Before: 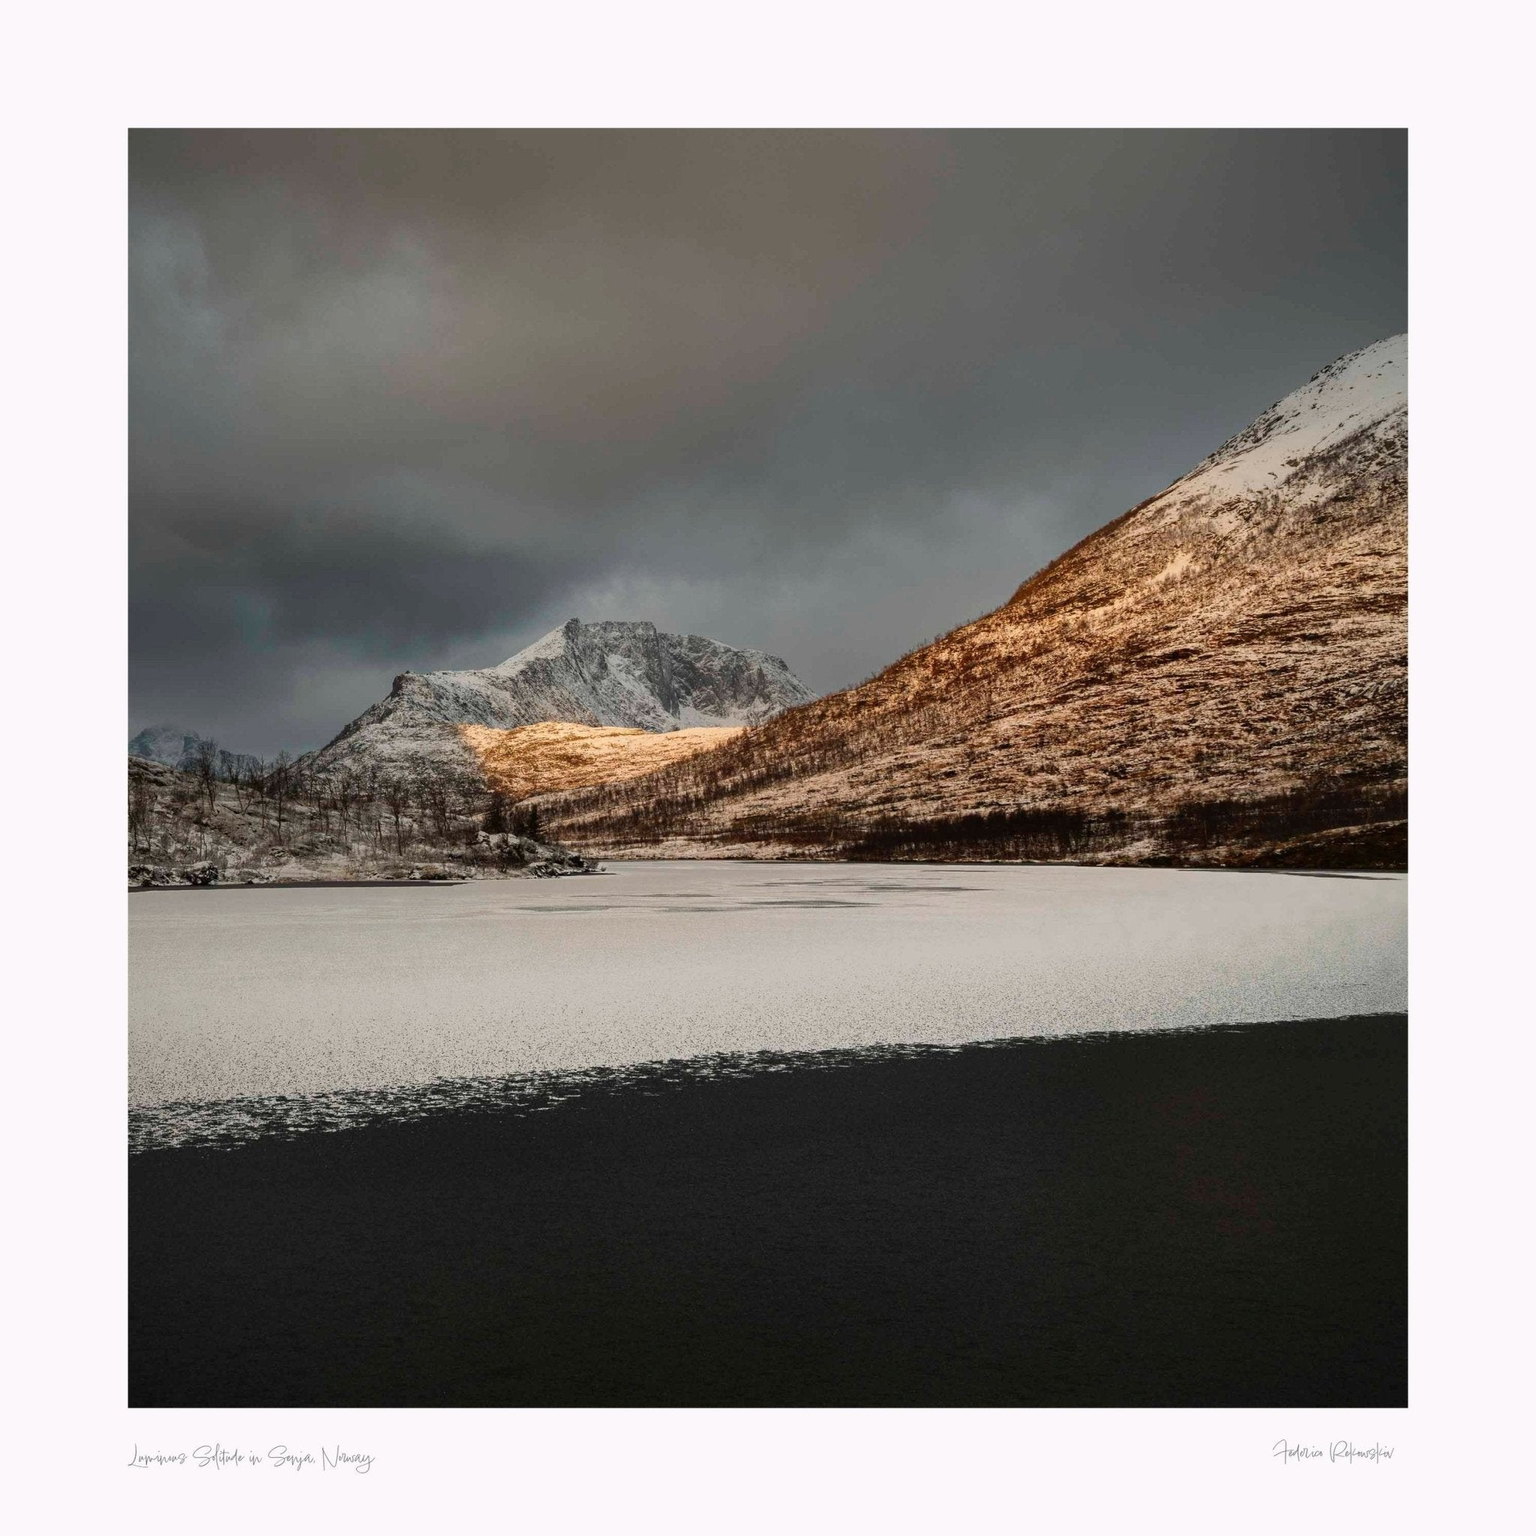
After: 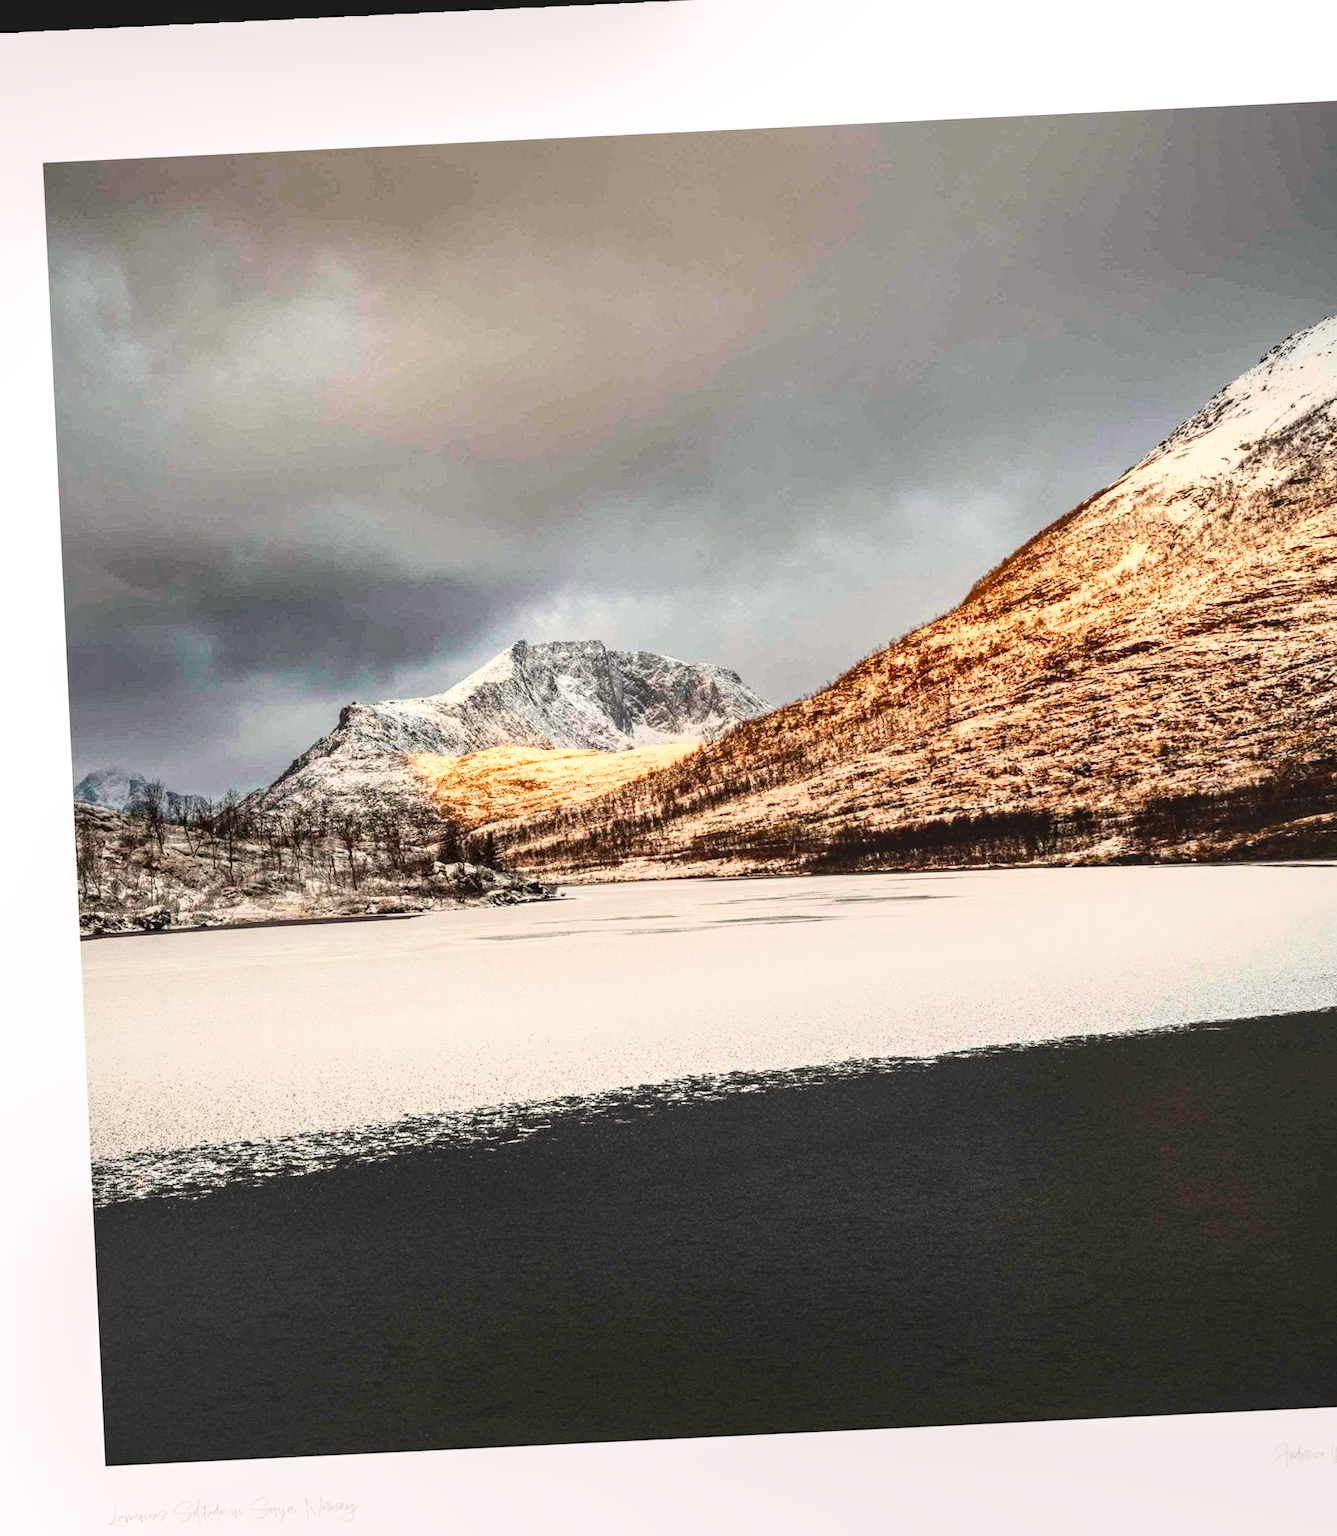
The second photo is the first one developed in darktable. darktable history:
base curve: curves: ch0 [(0, 0) (0.018, 0.026) (0.143, 0.37) (0.33, 0.731) (0.458, 0.853) (0.735, 0.965) (0.905, 0.986) (1, 1)]
crop and rotate: angle 1°, left 4.281%, top 0.642%, right 11.383%, bottom 2.486%
color balance rgb: shadows lift › chroma 1%, shadows lift › hue 28.8°, power › hue 60°, highlights gain › chroma 1%, highlights gain › hue 60°, global offset › luminance 0.25%, perceptual saturation grading › highlights -20%, perceptual saturation grading › shadows 20%, perceptual brilliance grading › highlights 10%, perceptual brilliance grading › shadows -5%, global vibrance 19.67%
white balance: emerald 1
local contrast: on, module defaults
rotate and perspective: rotation -1.75°, automatic cropping off
